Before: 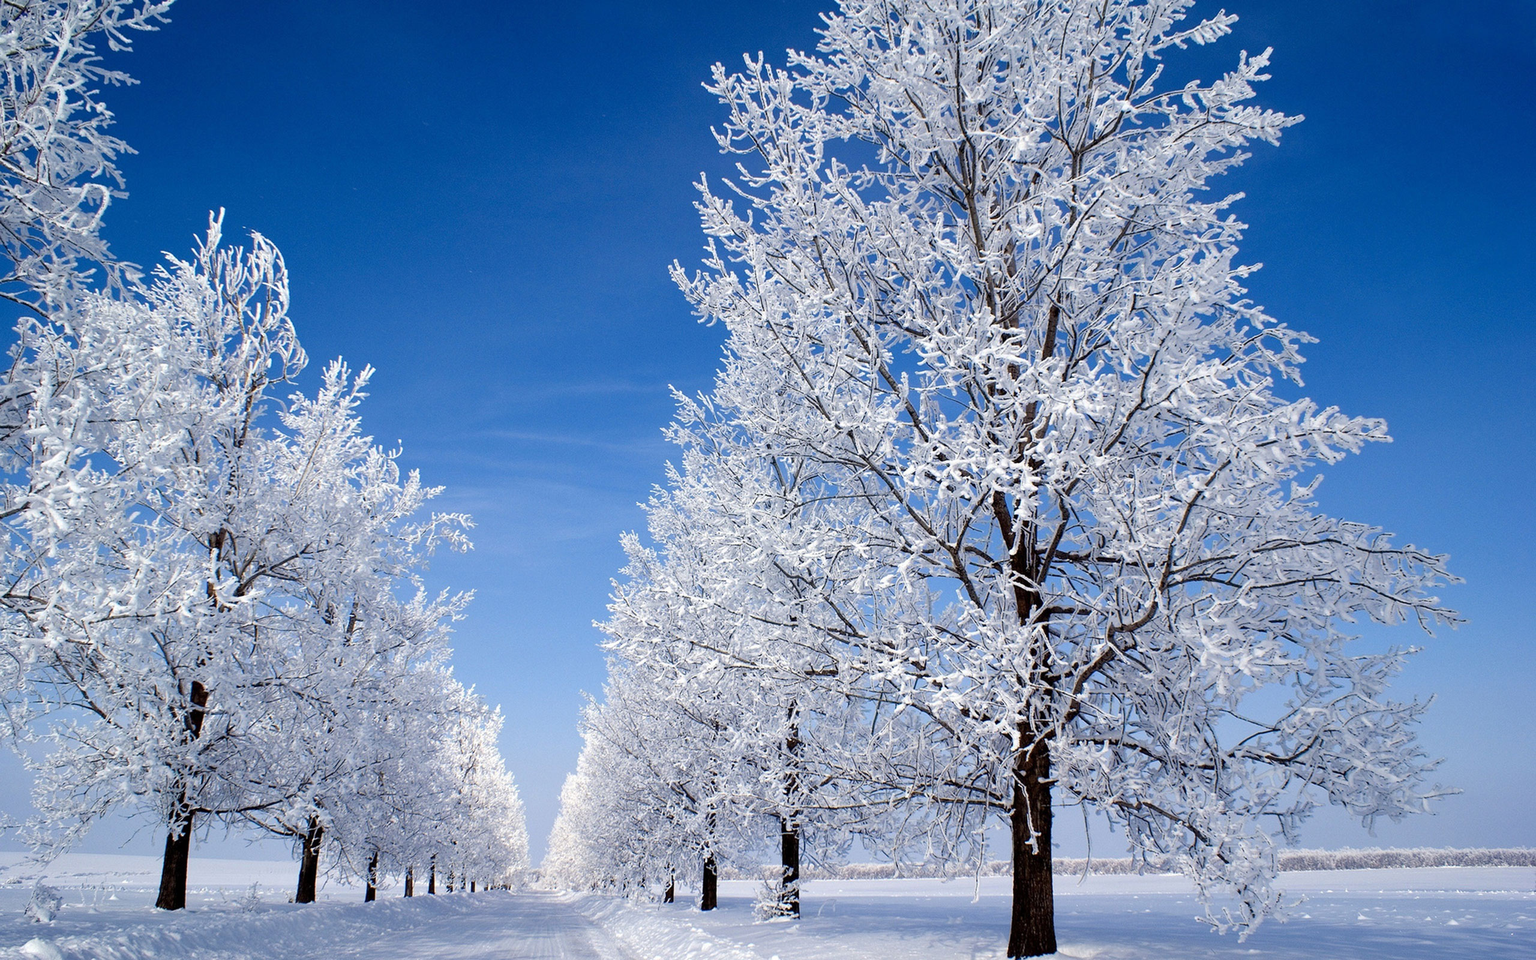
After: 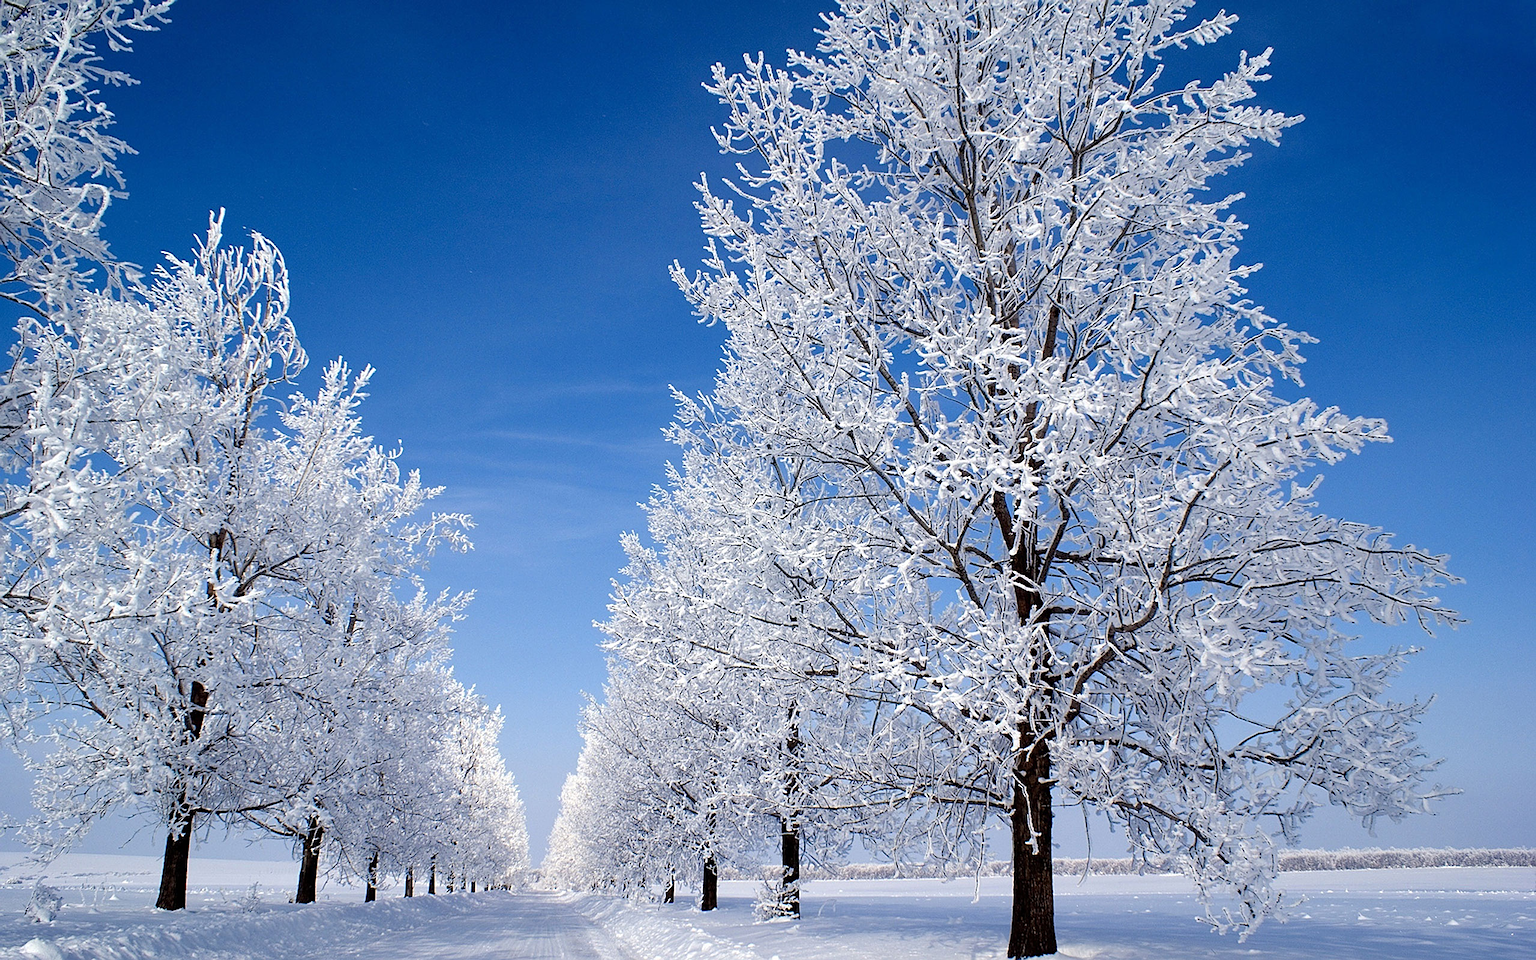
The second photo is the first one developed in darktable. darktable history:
sharpen: radius 1.936
